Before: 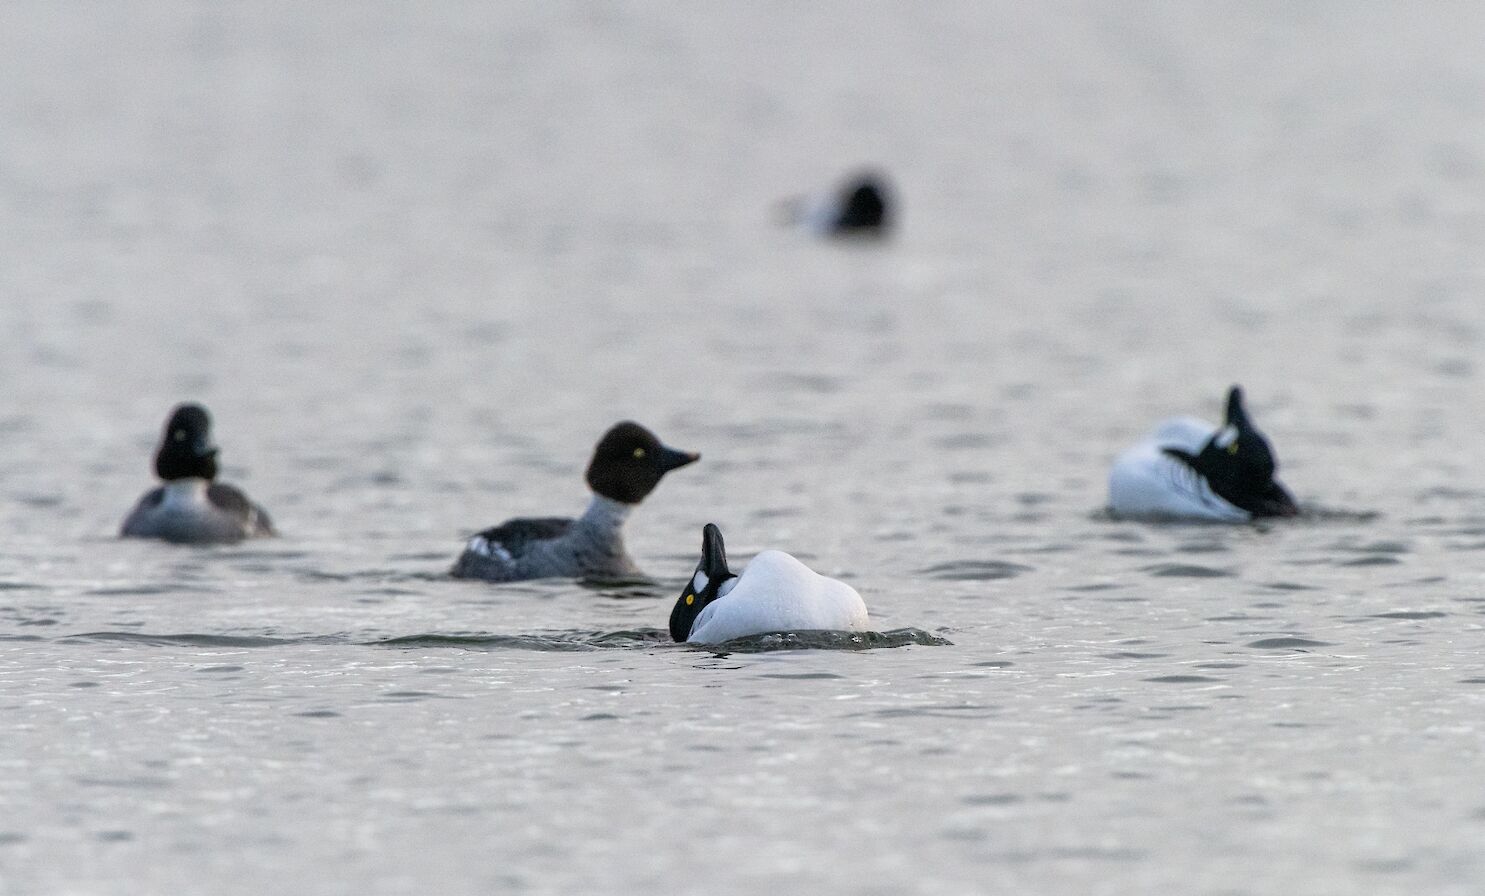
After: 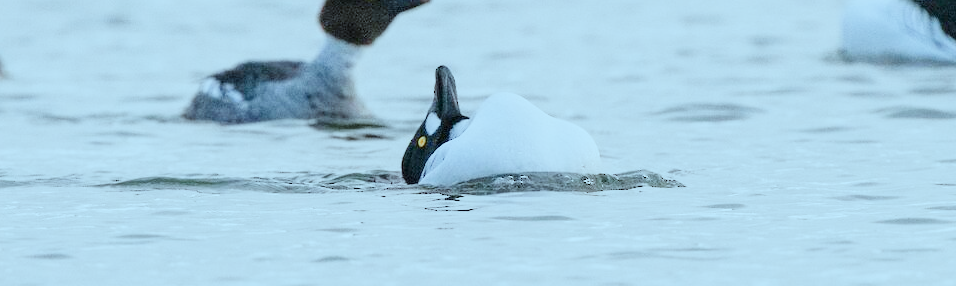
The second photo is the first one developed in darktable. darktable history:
crop: left 18.091%, top 51.13%, right 17.525%, bottom 16.85%
white balance: emerald 1
sigmoid: contrast 1.05, skew -0.15
color correction: highlights a* -11.71, highlights b* -15.58
exposure: black level correction 0, exposure 1.75 EV, compensate exposure bias true, compensate highlight preservation false
